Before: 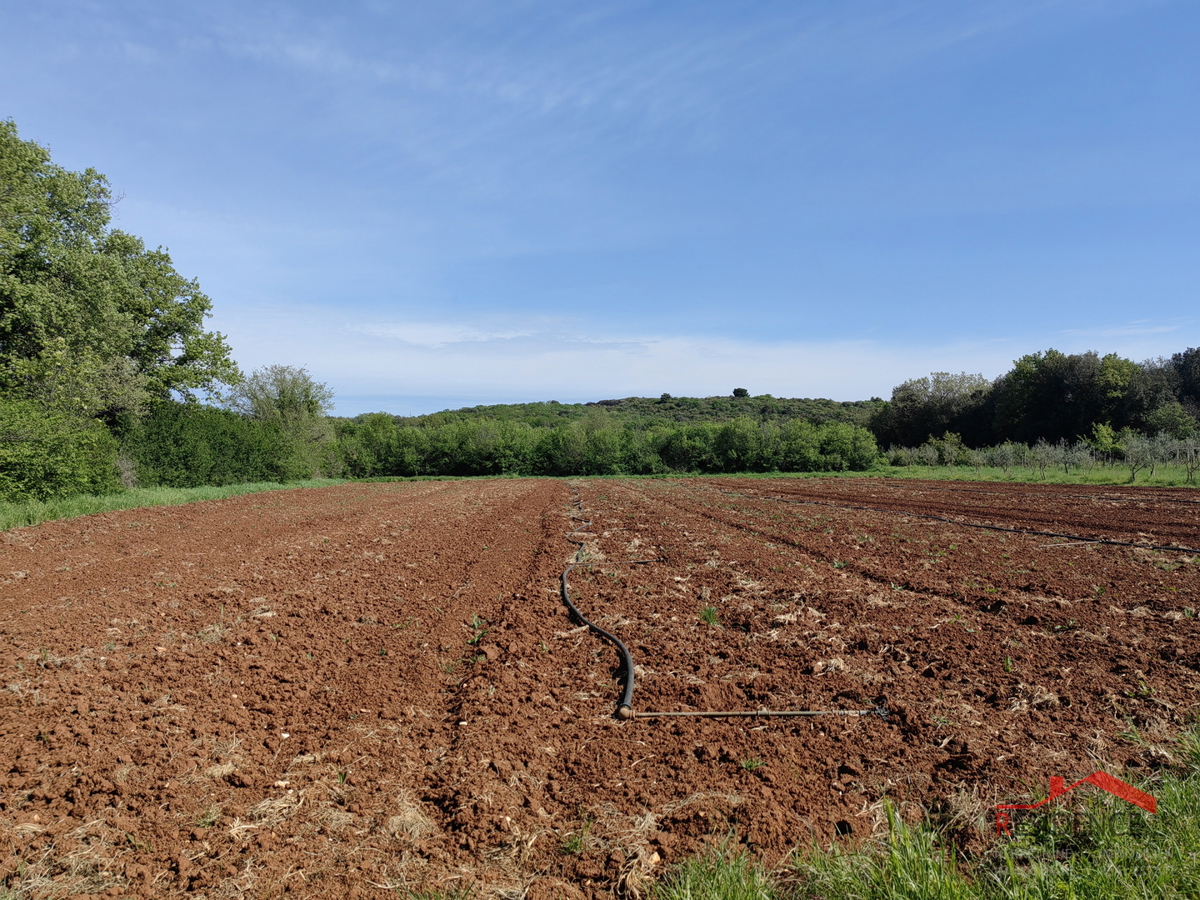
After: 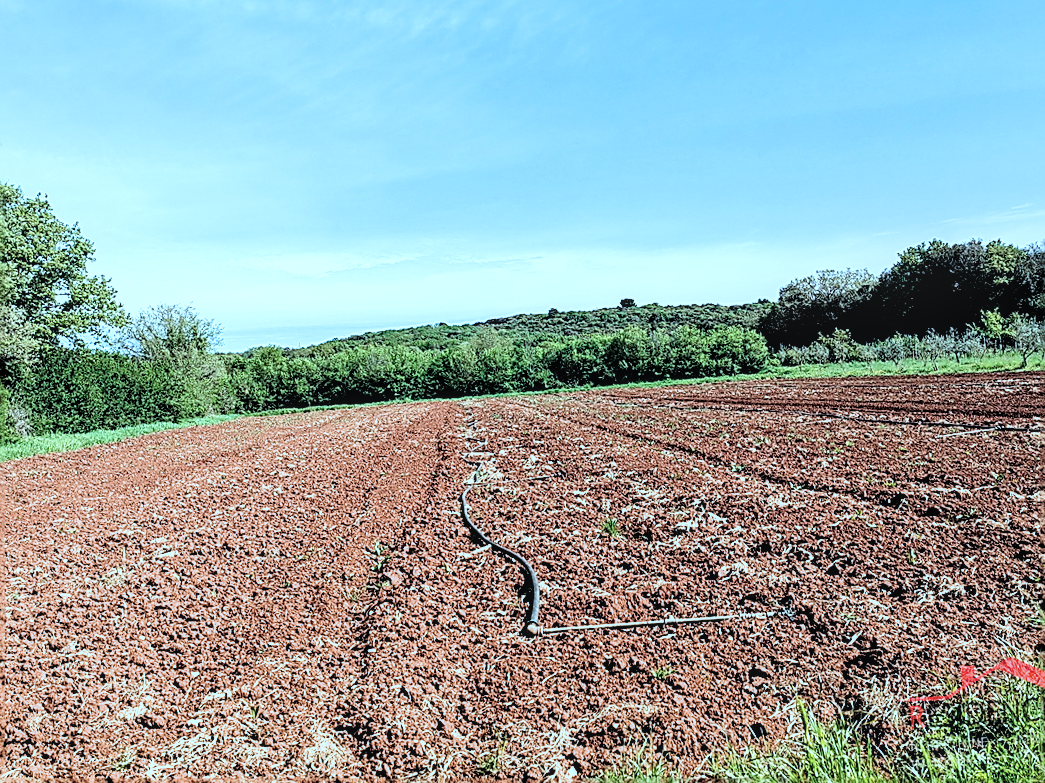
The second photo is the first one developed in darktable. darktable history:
crop and rotate: angle 3.64°, left 5.712%, top 5.697%
local contrast: on, module defaults
color zones: curves: ch1 [(0, 0.469) (0.001, 0.469) (0.12, 0.446) (0.248, 0.469) (0.5, 0.5) (0.748, 0.5) (0.999, 0.469) (1, 0.469)]
exposure: black level correction 0, exposure 1.107 EV, compensate exposure bias true, compensate highlight preservation false
sharpen: radius 1.677, amount 1.29
filmic rgb: black relative exposure -4 EV, white relative exposure 3 EV, hardness 2.99, contrast 1.494
color correction: highlights a* -10.4, highlights b* -19.44
